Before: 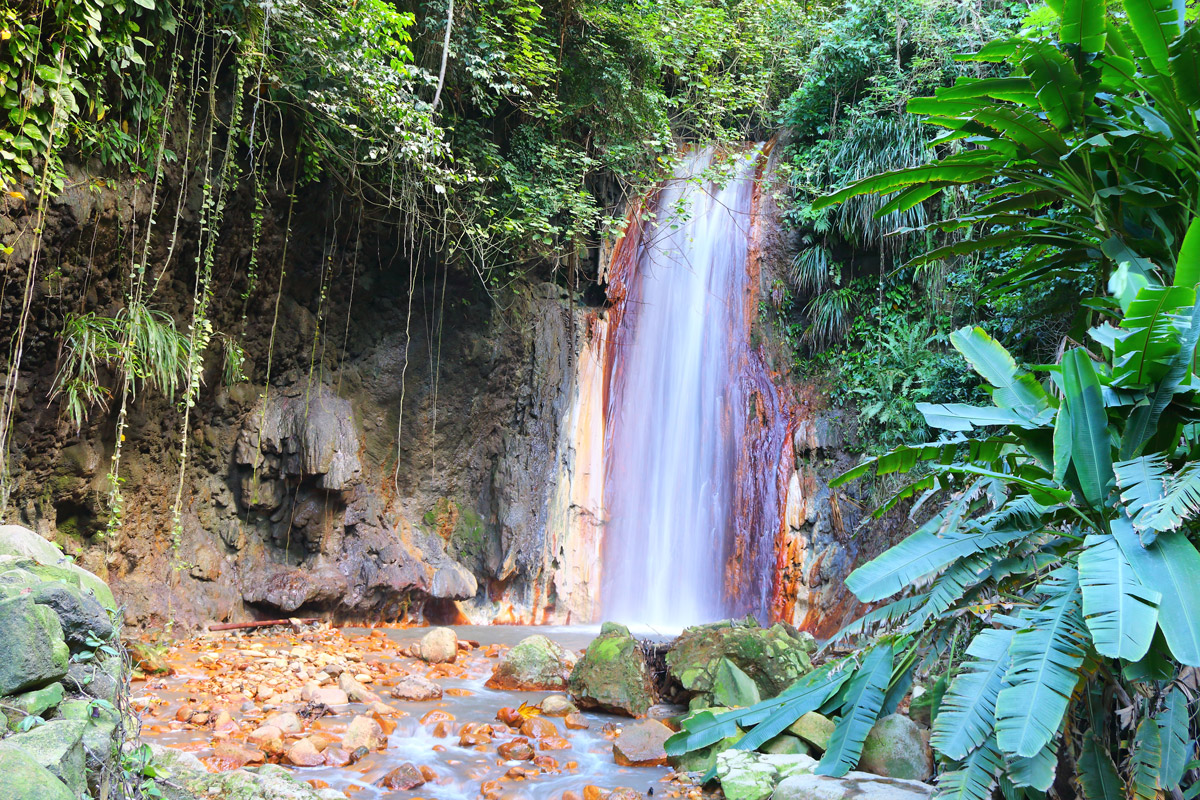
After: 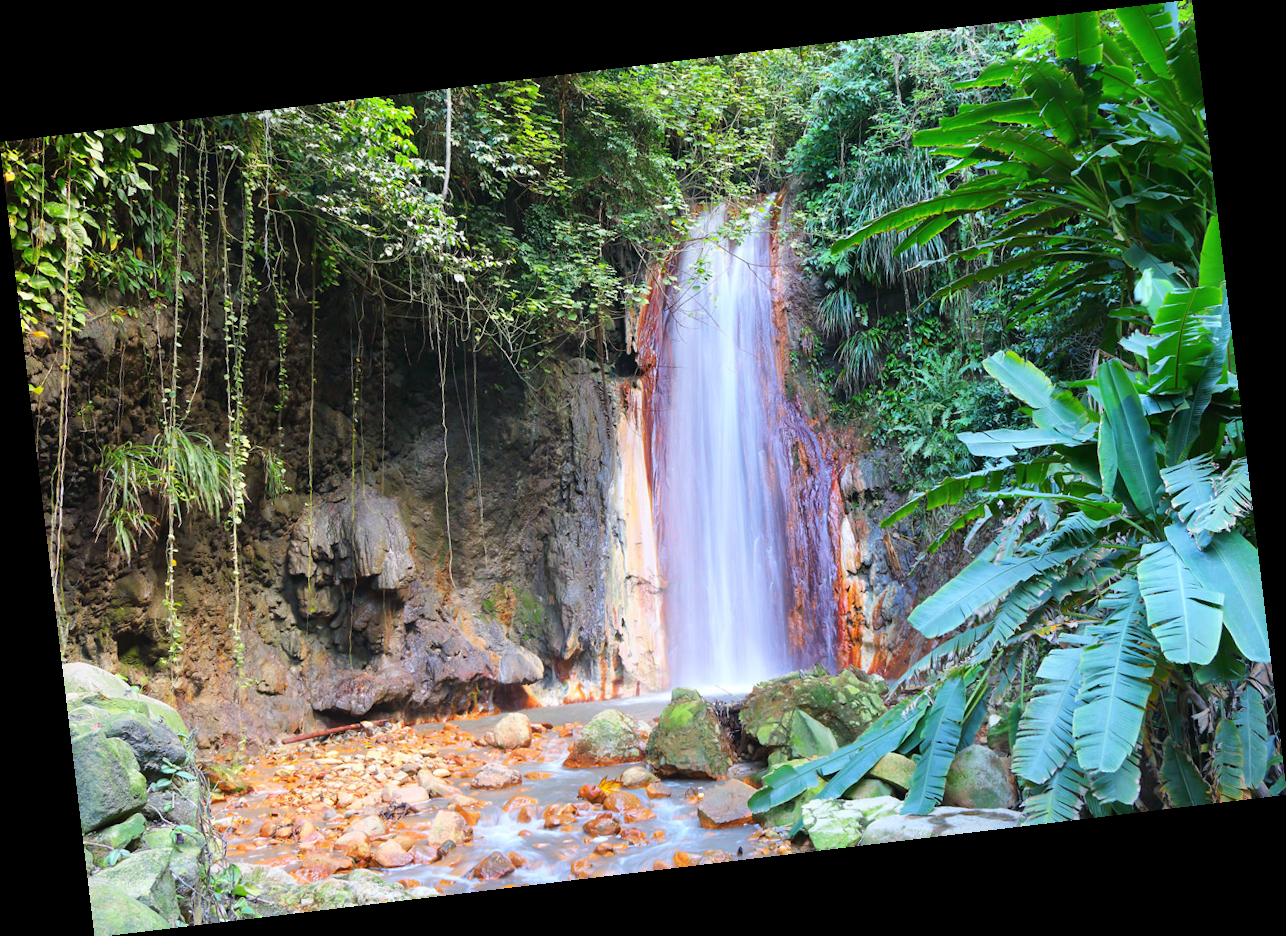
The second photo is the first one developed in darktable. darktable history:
rotate and perspective: rotation -6.83°, automatic cropping off
white balance: emerald 1
